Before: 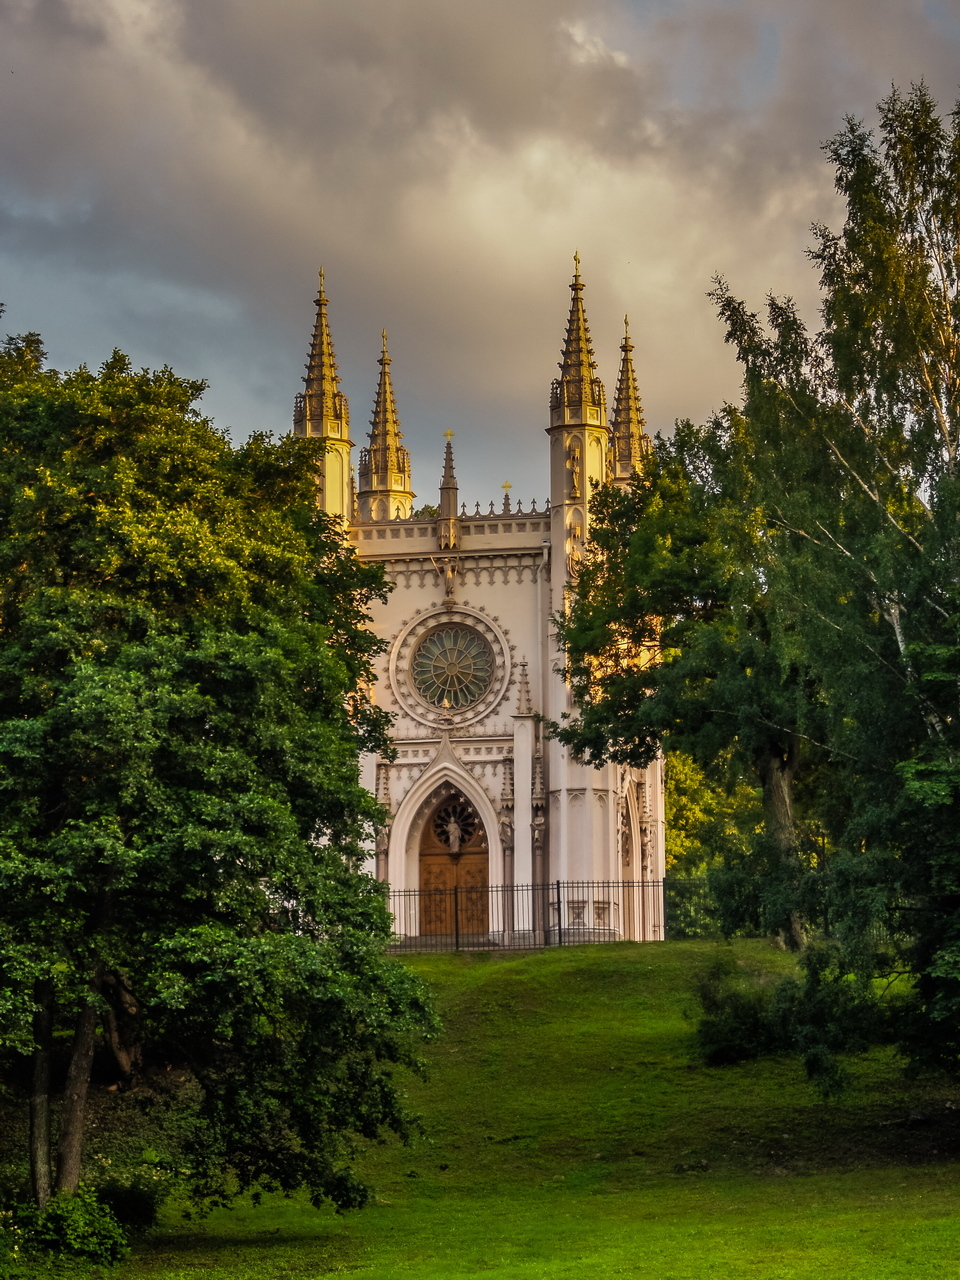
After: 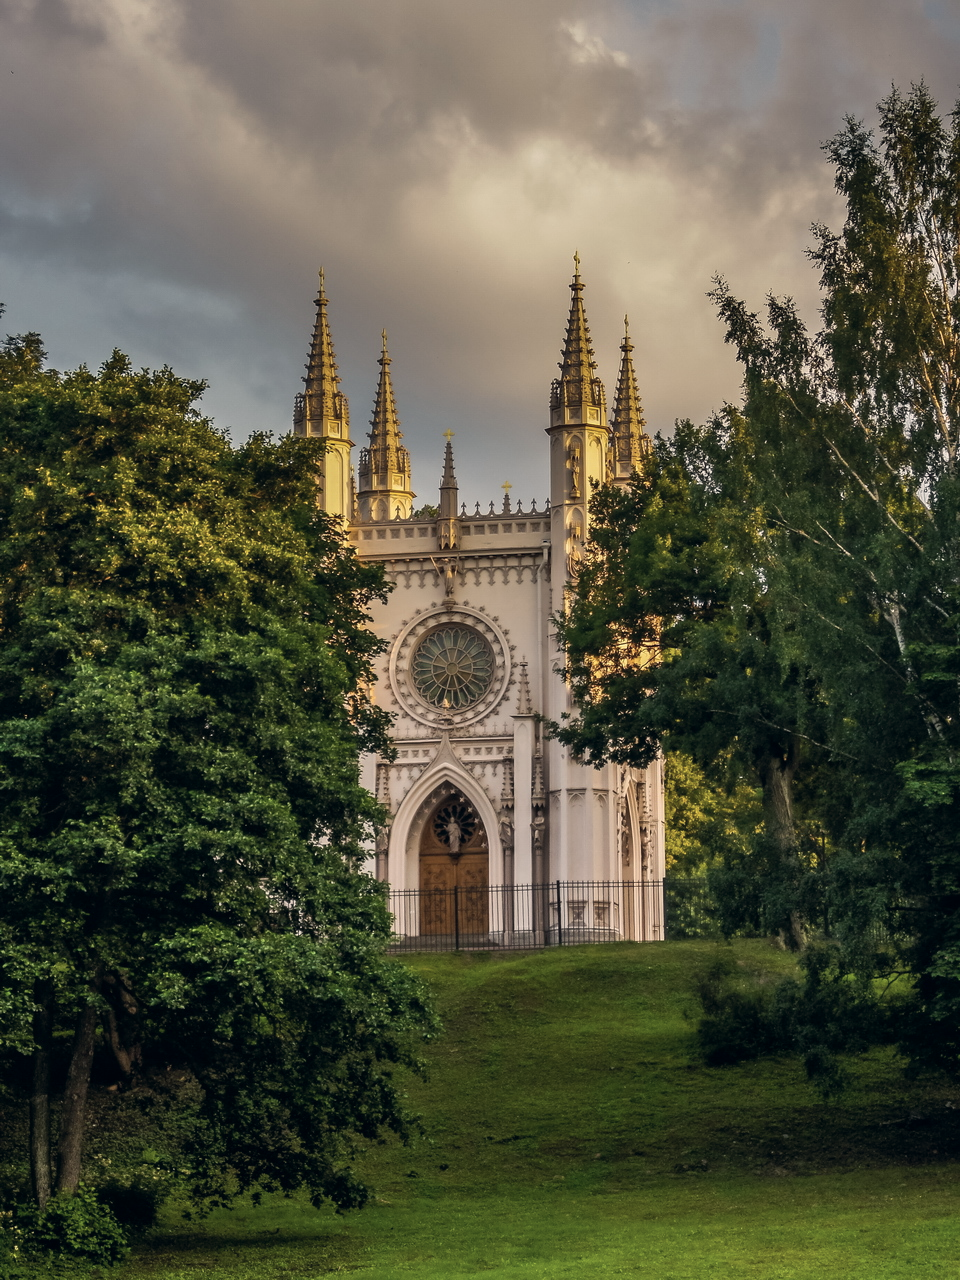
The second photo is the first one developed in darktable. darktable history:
color correction: highlights a* 2.75, highlights b* 5.03, shadows a* -2.47, shadows b* -4.83, saturation 0.769
